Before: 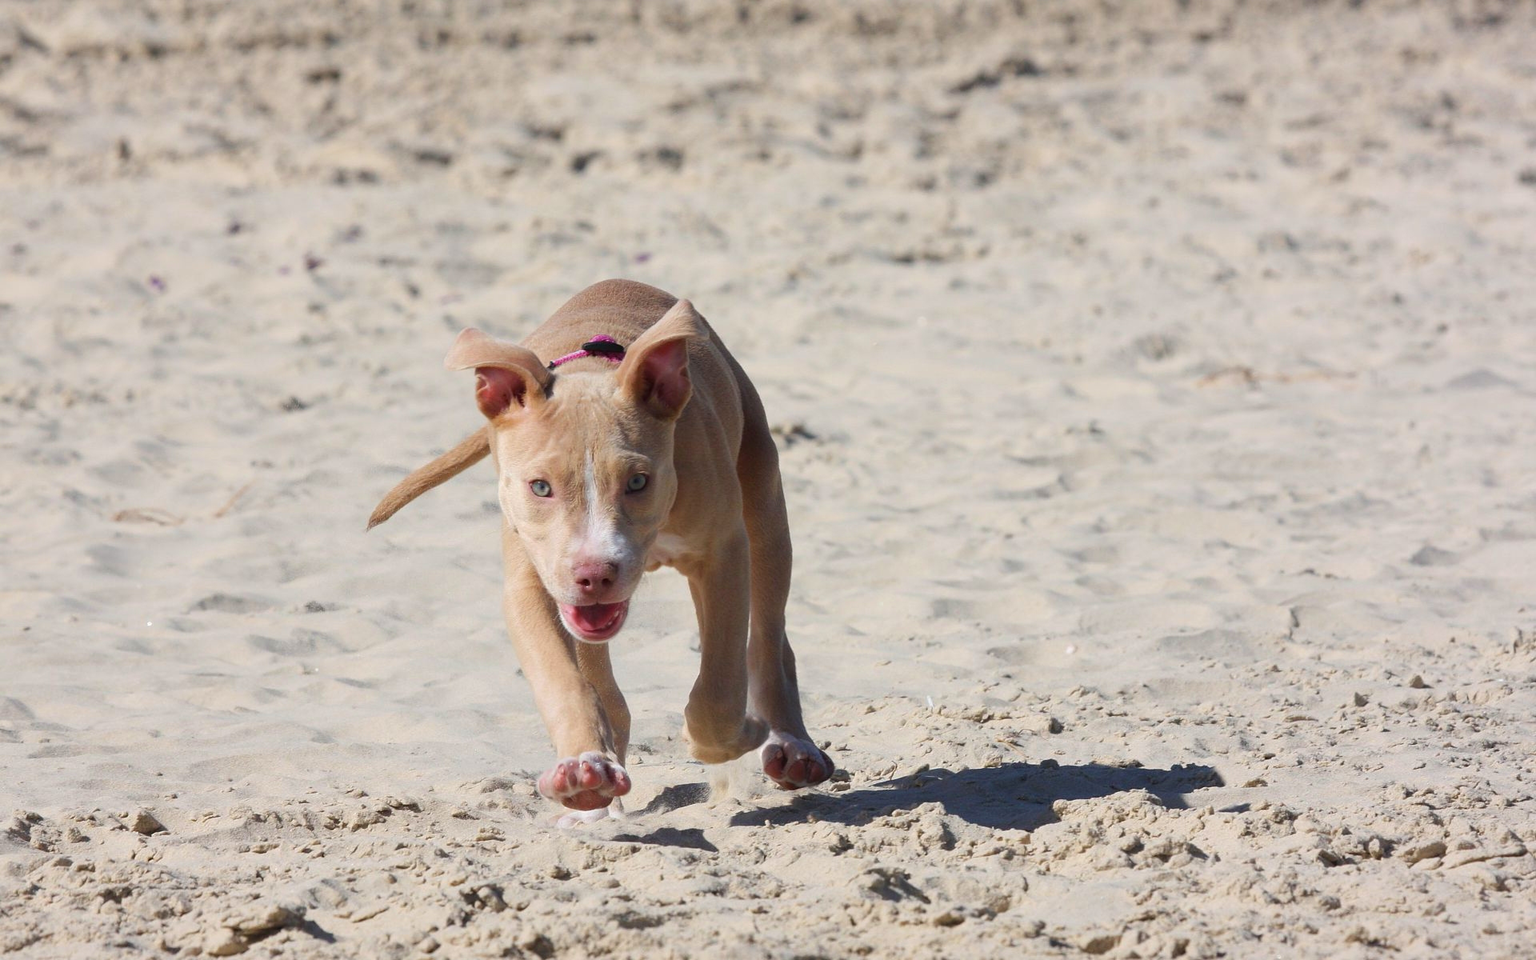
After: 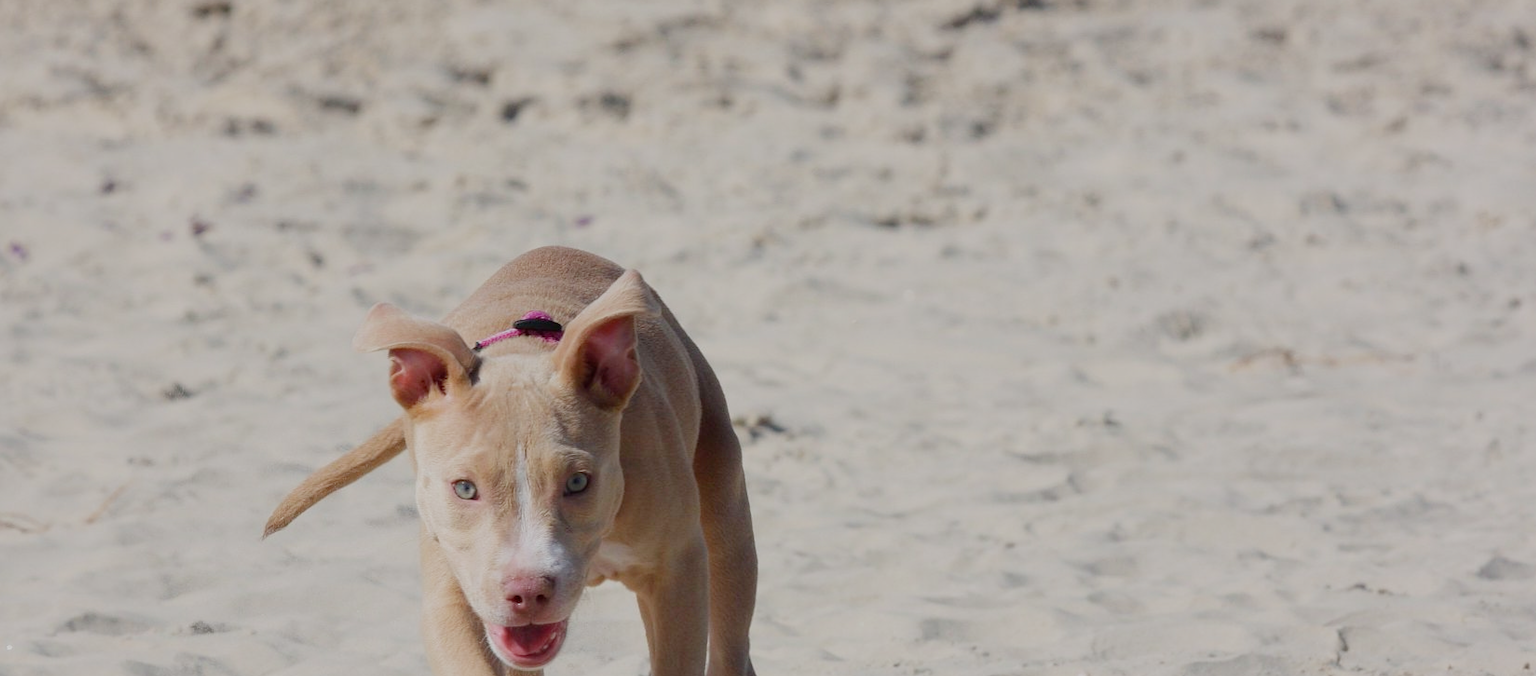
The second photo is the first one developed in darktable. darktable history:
filmic rgb: black relative exposure -13.05 EV, white relative exposure 4.06 EV, threshold 5.99 EV, target white luminance 85.025%, hardness 6.29, latitude 42.66%, contrast 0.86, shadows ↔ highlights balance 8.12%, add noise in highlights 0.002, preserve chrominance no, color science v4 (2020), iterations of high-quality reconstruction 10, enable highlight reconstruction true
crop and rotate: left 9.231%, top 7.097%, right 4.858%, bottom 32.334%
